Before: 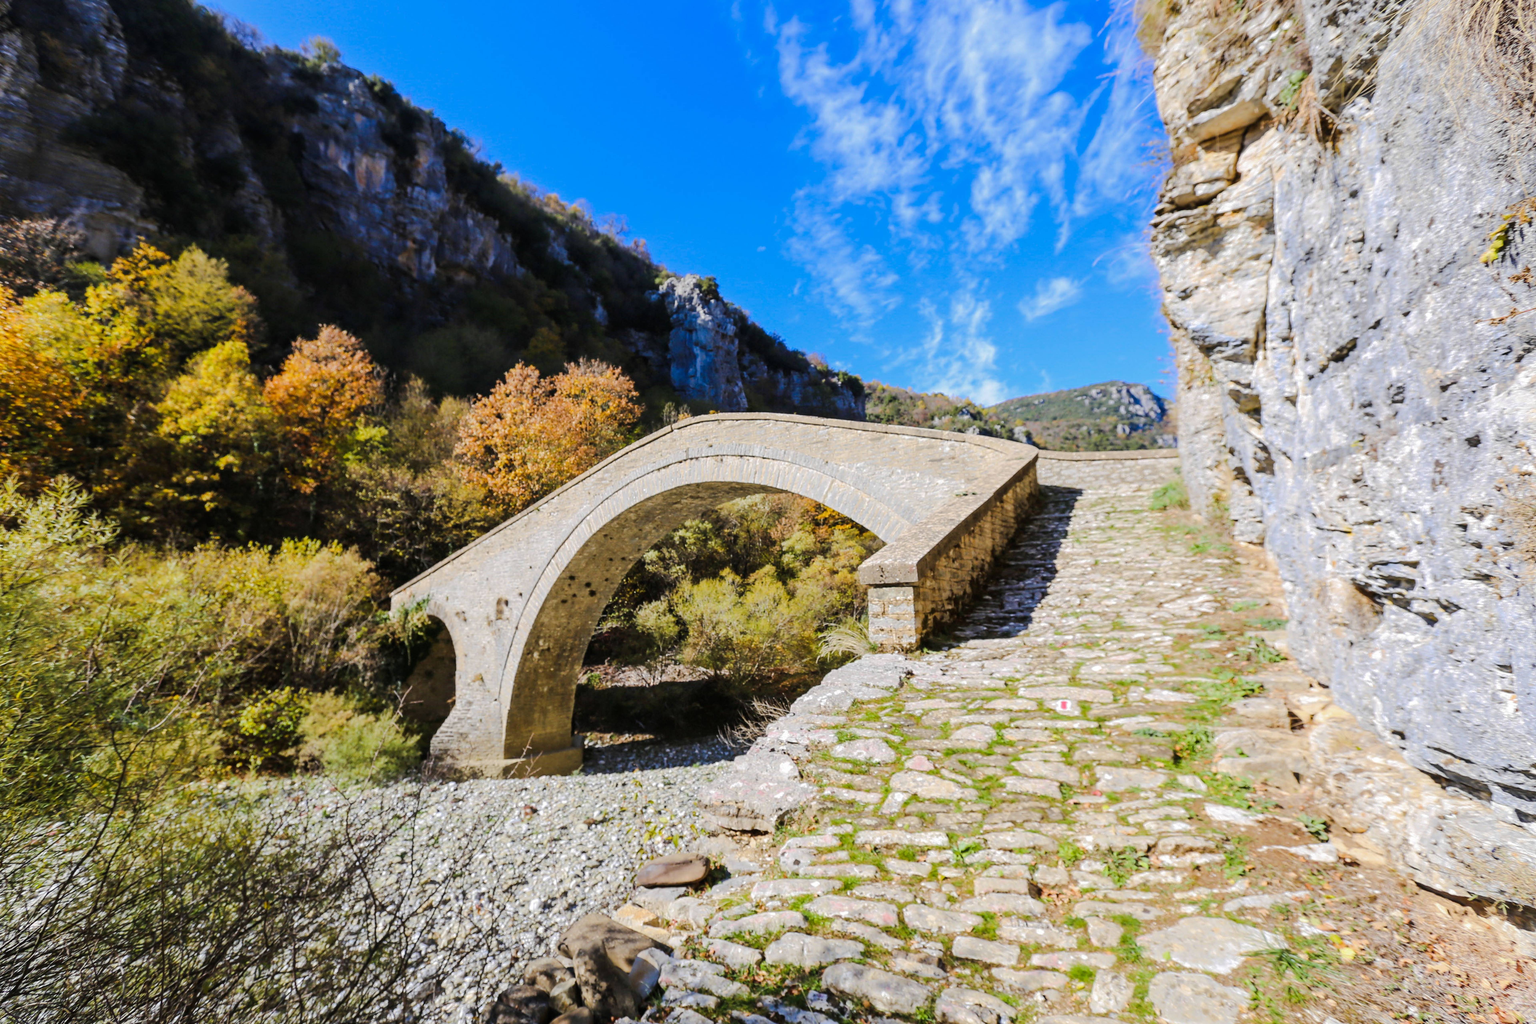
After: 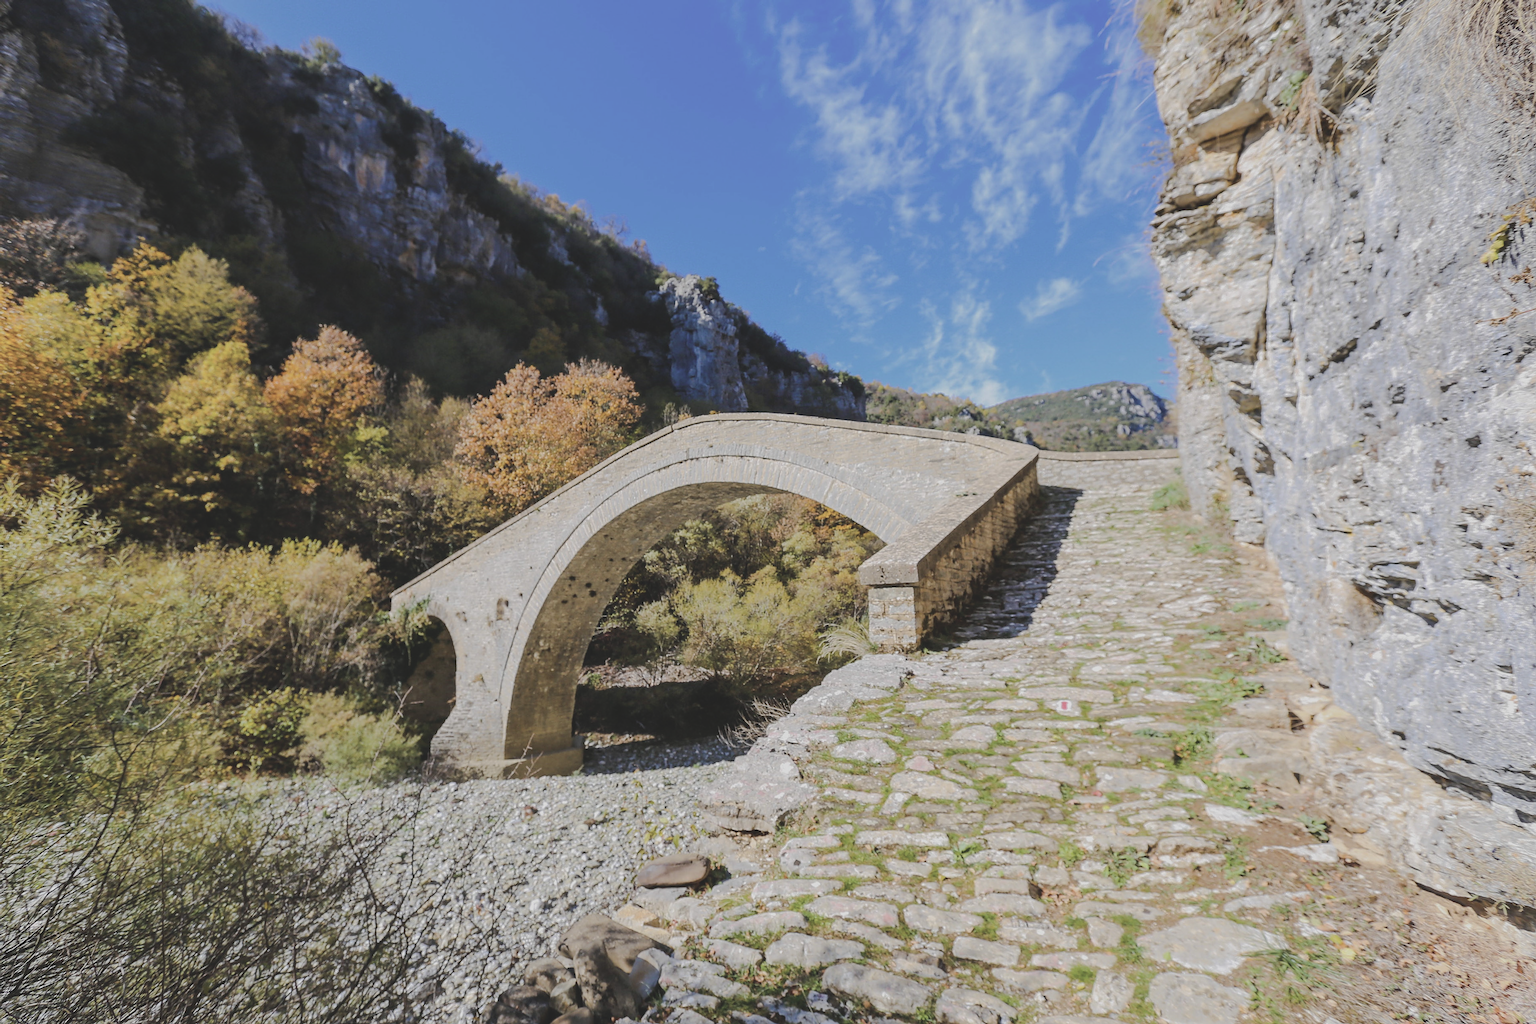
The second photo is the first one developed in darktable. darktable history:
contrast brightness saturation: contrast -0.26, saturation -0.43
sharpen: radius 2.767
